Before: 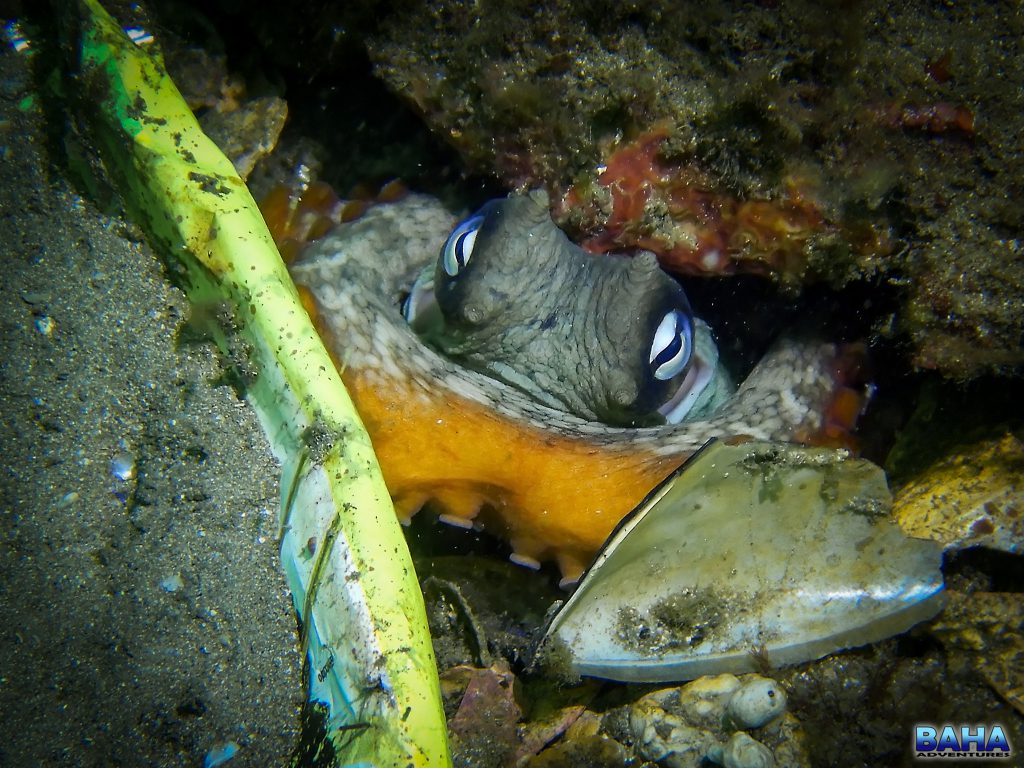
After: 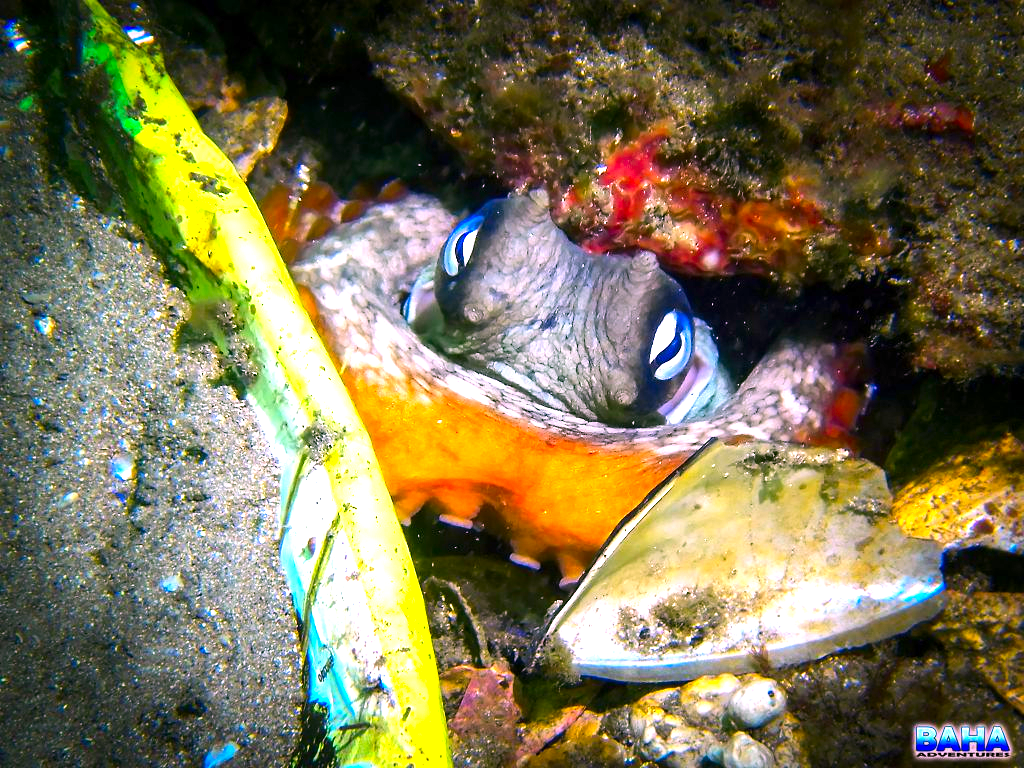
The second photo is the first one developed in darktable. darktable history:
exposure: exposure 1.137 EV, compensate highlight preservation false
color balance: on, module defaults
color correction: highlights a* 19.5, highlights b* -11.53, saturation 1.69
tone equalizer: -8 EV -0.417 EV, -7 EV -0.389 EV, -6 EV -0.333 EV, -5 EV -0.222 EV, -3 EV 0.222 EV, -2 EV 0.333 EV, -1 EV 0.389 EV, +0 EV 0.417 EV, edges refinement/feathering 500, mask exposure compensation -1.57 EV, preserve details no
